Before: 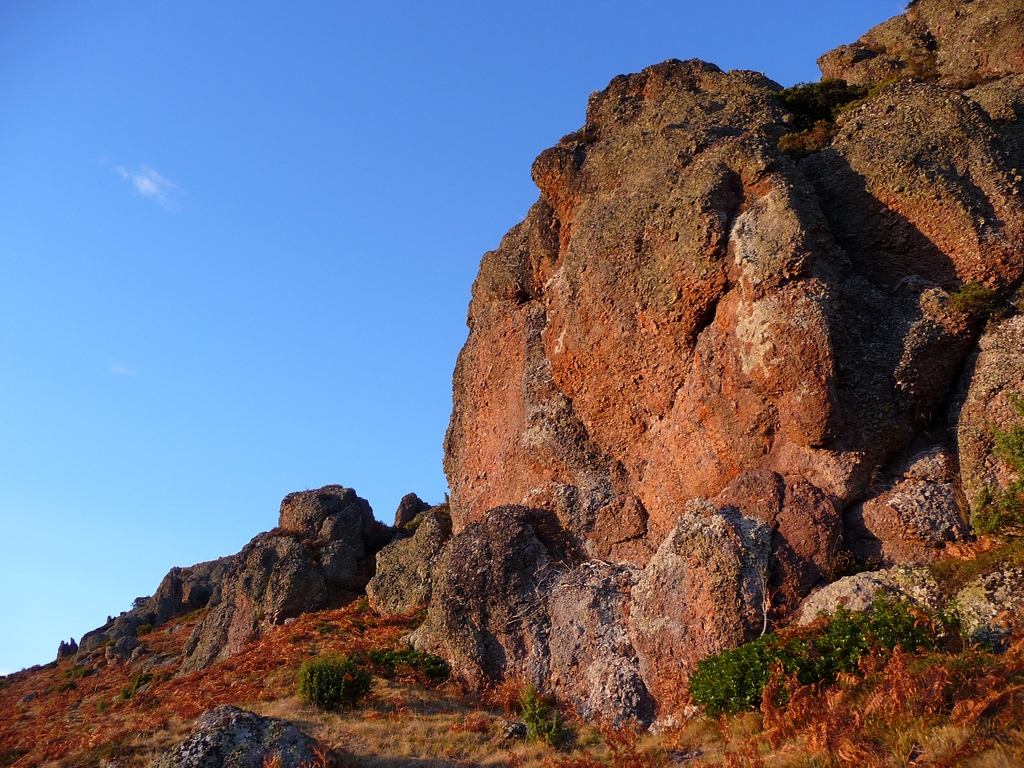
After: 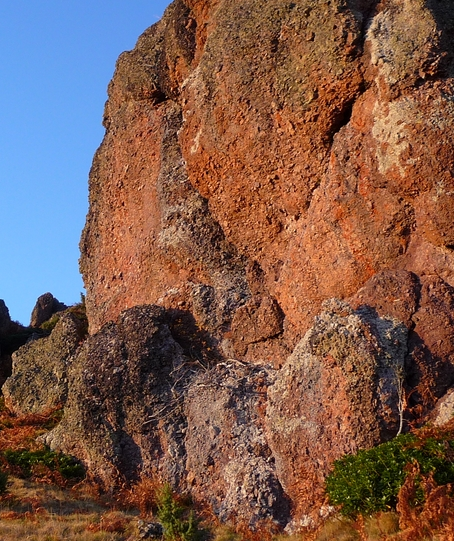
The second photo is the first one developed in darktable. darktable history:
crop: left 35.548%, top 26.137%, right 20.093%, bottom 3.351%
